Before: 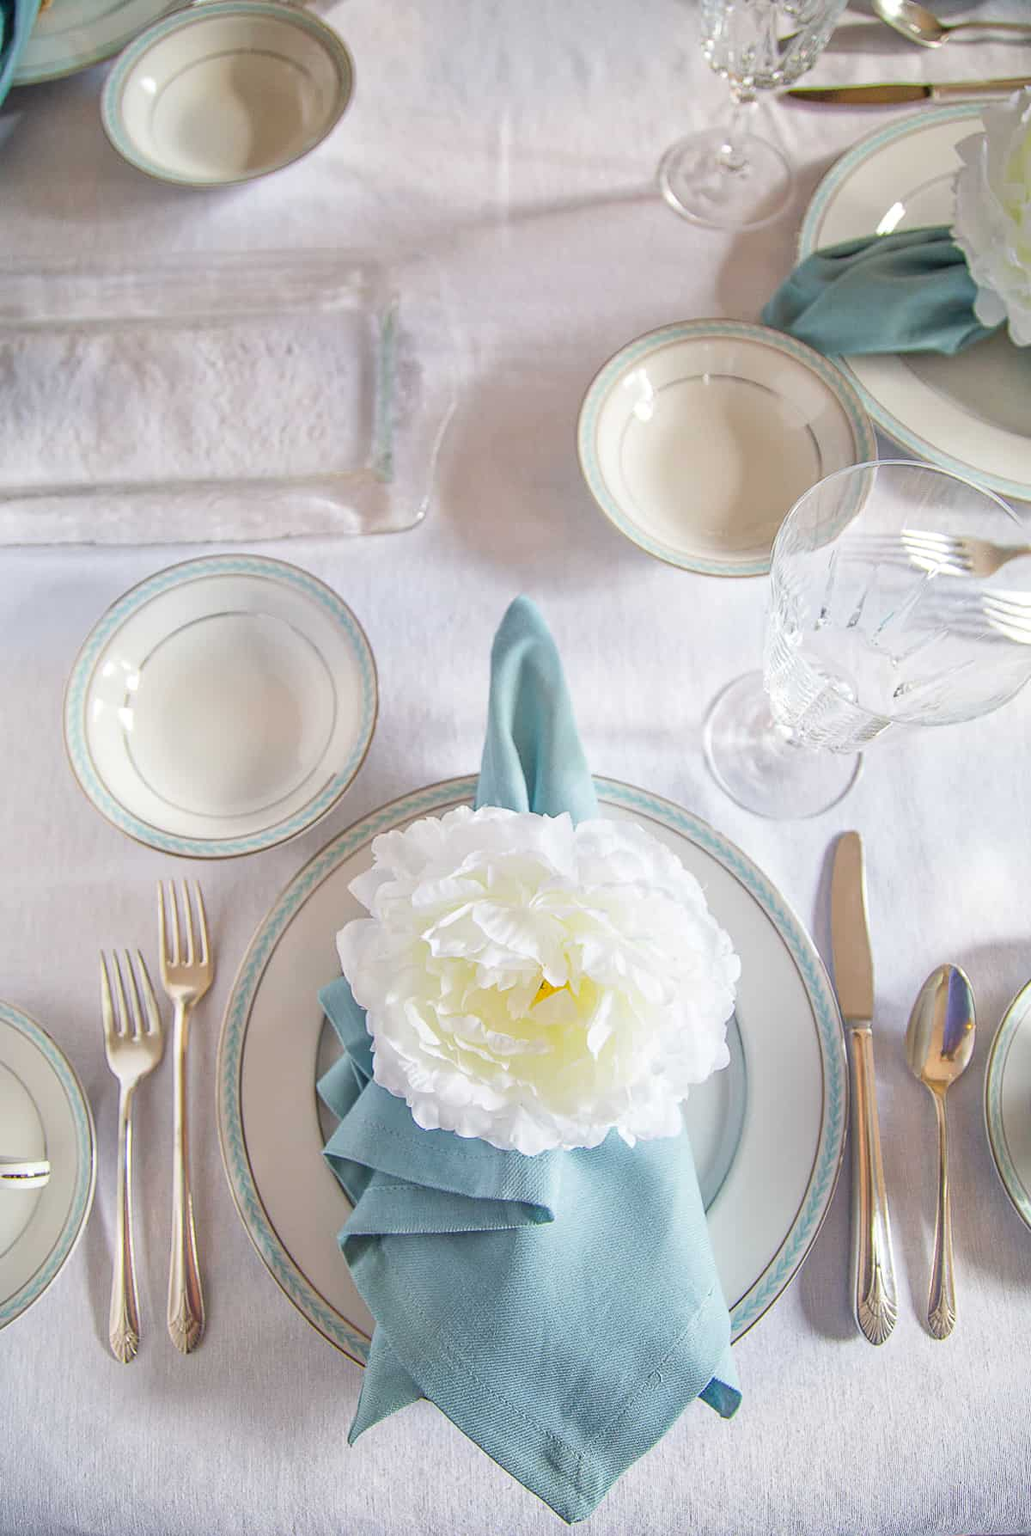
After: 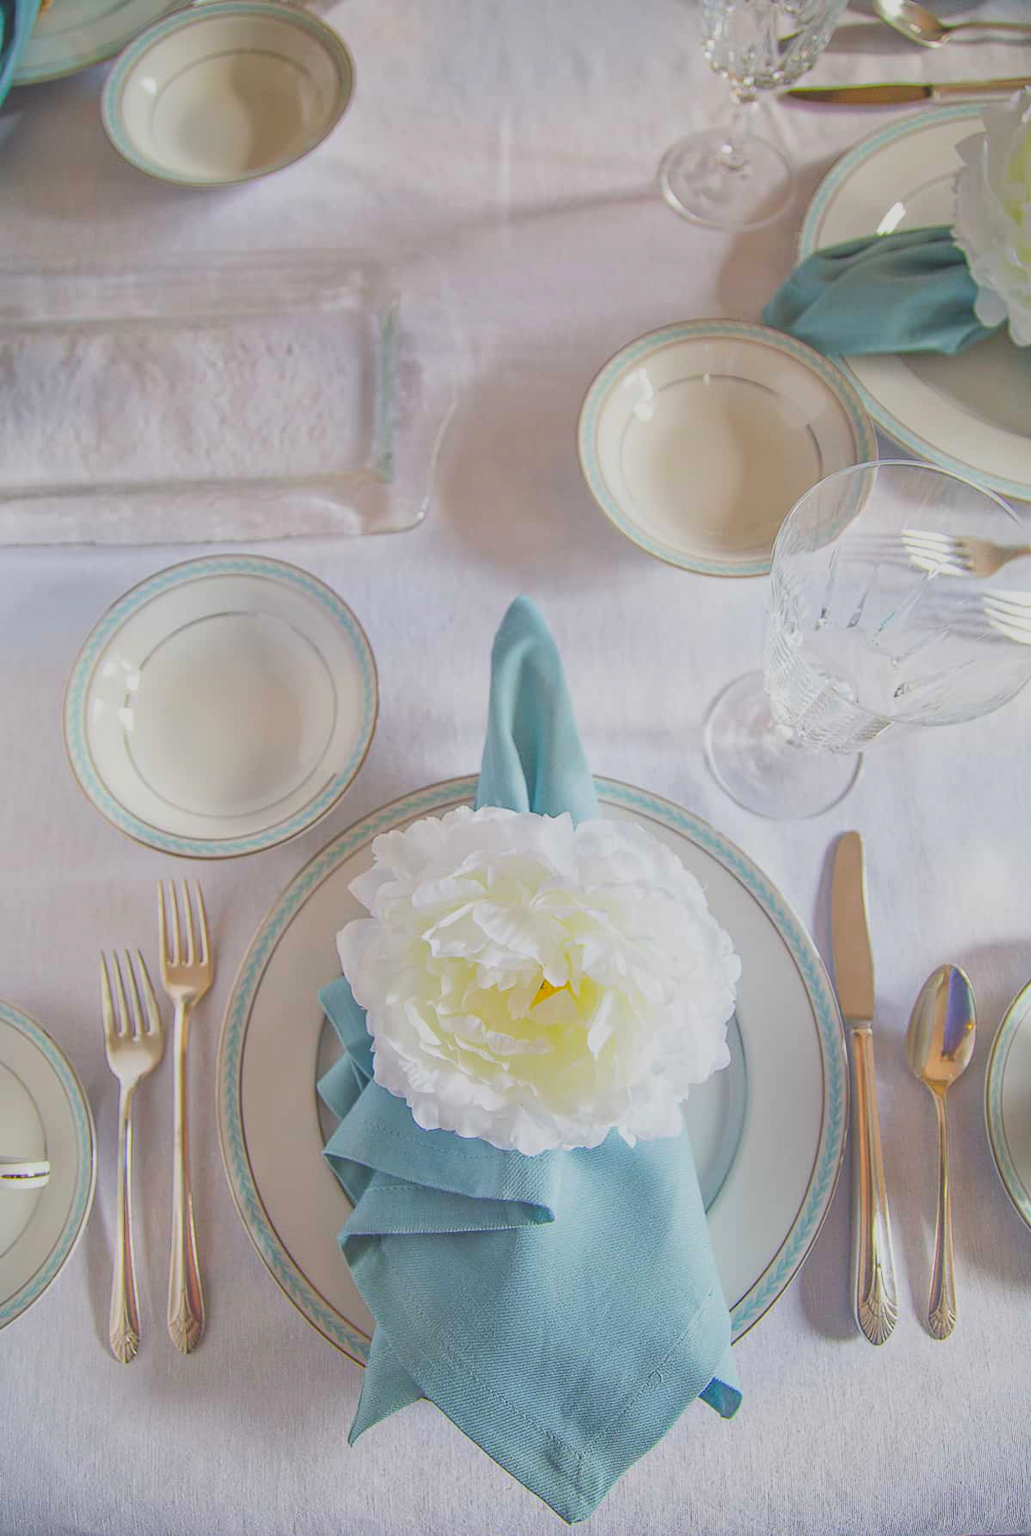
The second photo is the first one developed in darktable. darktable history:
exposure: black level correction -0.013, exposure -0.196 EV, compensate highlight preservation false
contrast brightness saturation: contrast -0.203, saturation 0.19
